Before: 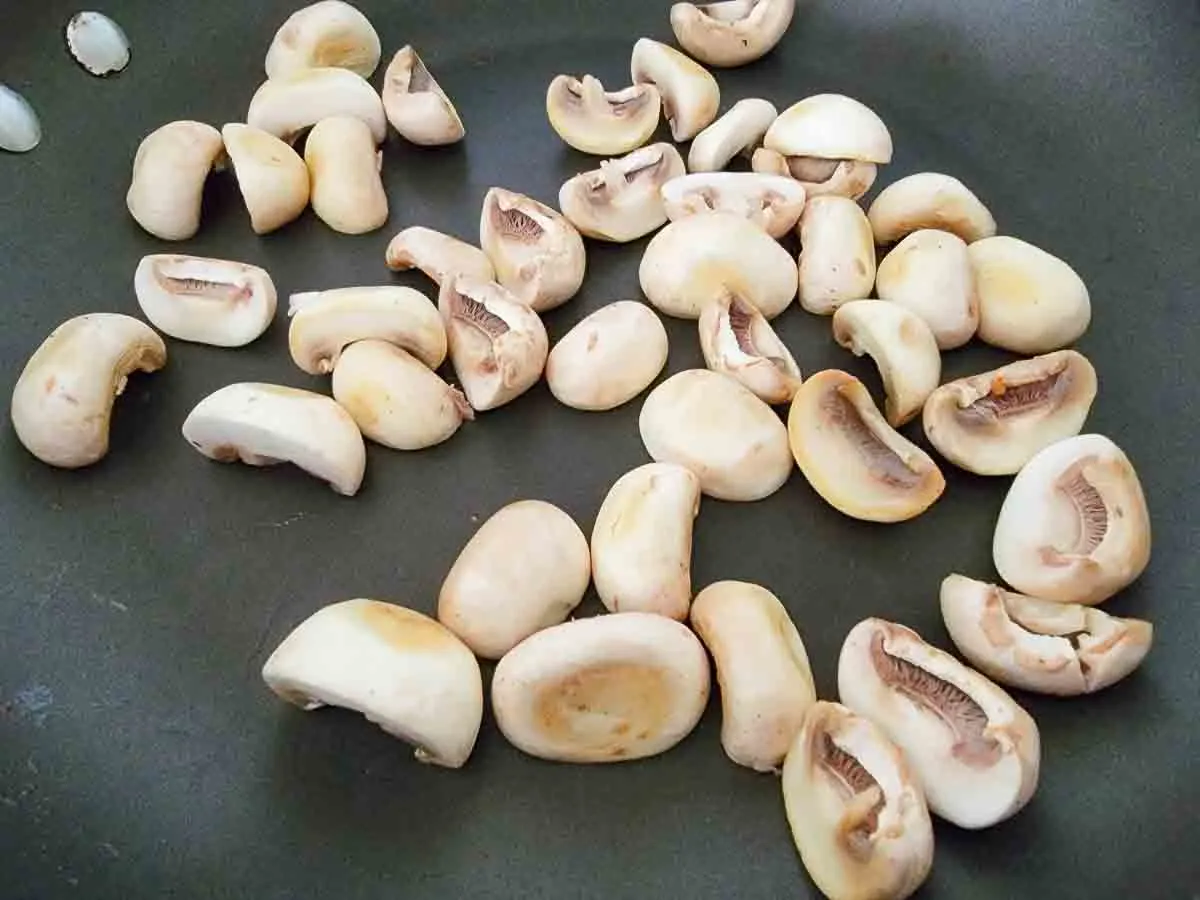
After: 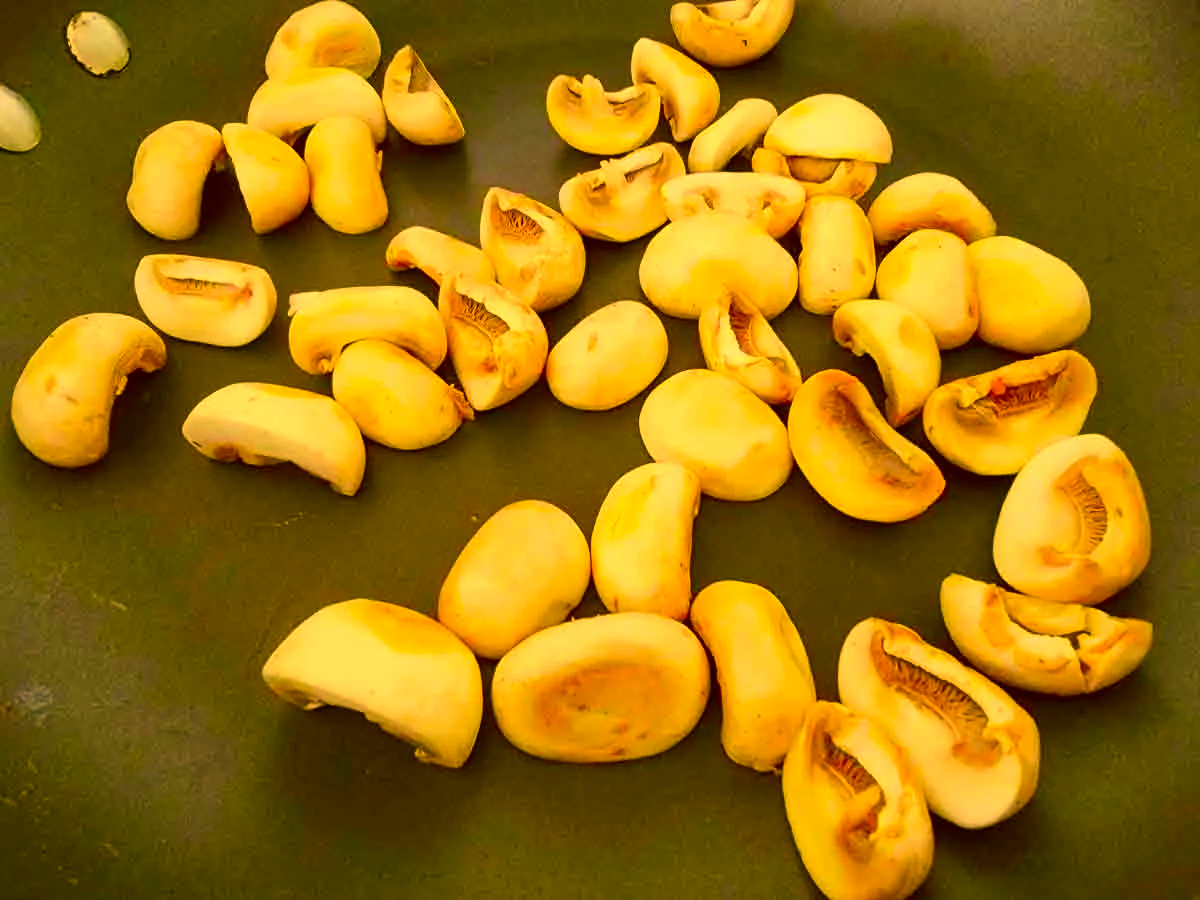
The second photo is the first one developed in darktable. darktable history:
white balance: red 1.029, blue 0.92
color correction: highlights a* 10.44, highlights b* 30.04, shadows a* 2.73, shadows b* 17.51, saturation 1.72
